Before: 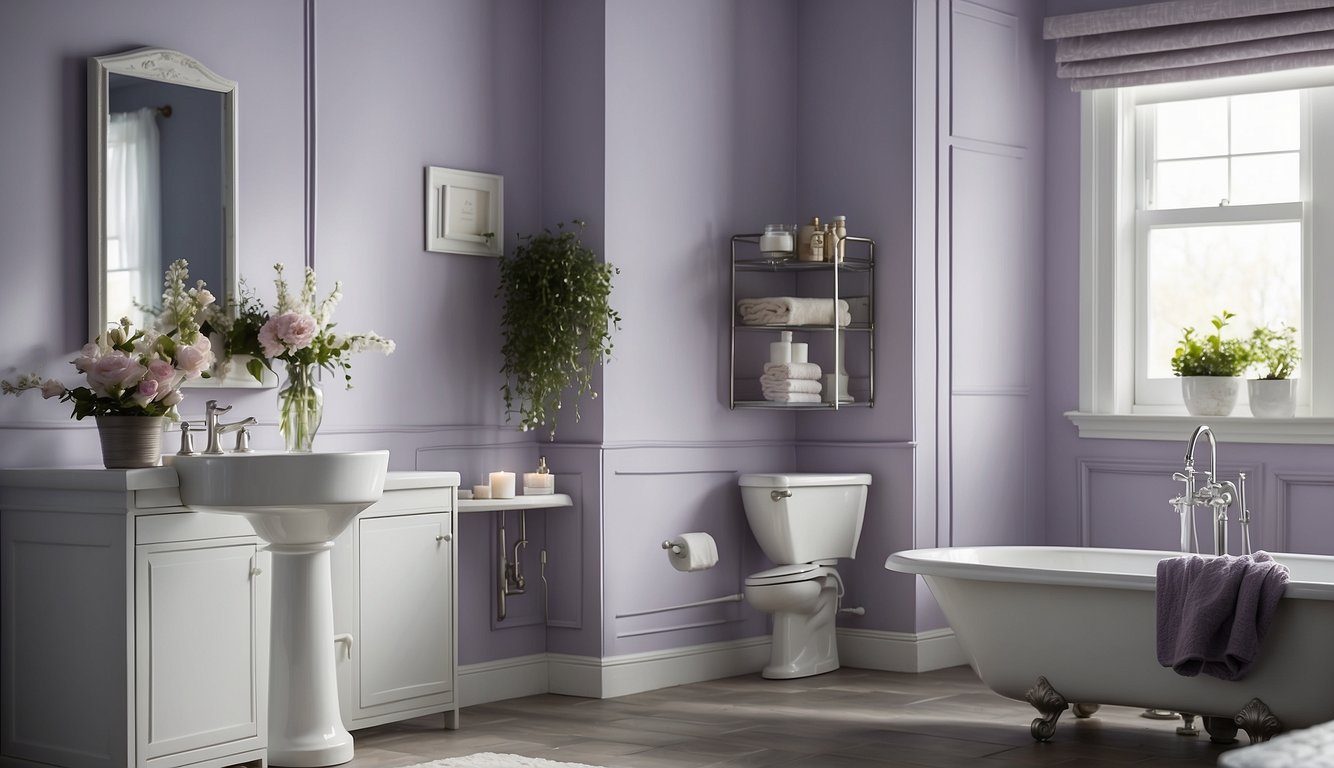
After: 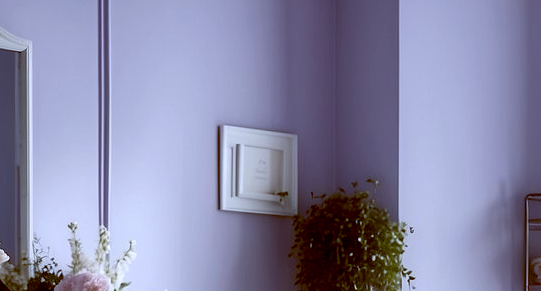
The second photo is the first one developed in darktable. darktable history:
crop: left 15.452%, top 5.459%, right 43.956%, bottom 56.62%
white balance: red 0.967, blue 1.119, emerald 0.756
exposure: black level correction 0.009, exposure 0.119 EV, compensate highlight preservation false
color balance: lift [1, 1.015, 1.004, 0.985], gamma [1, 0.958, 0.971, 1.042], gain [1, 0.956, 0.977, 1.044]
